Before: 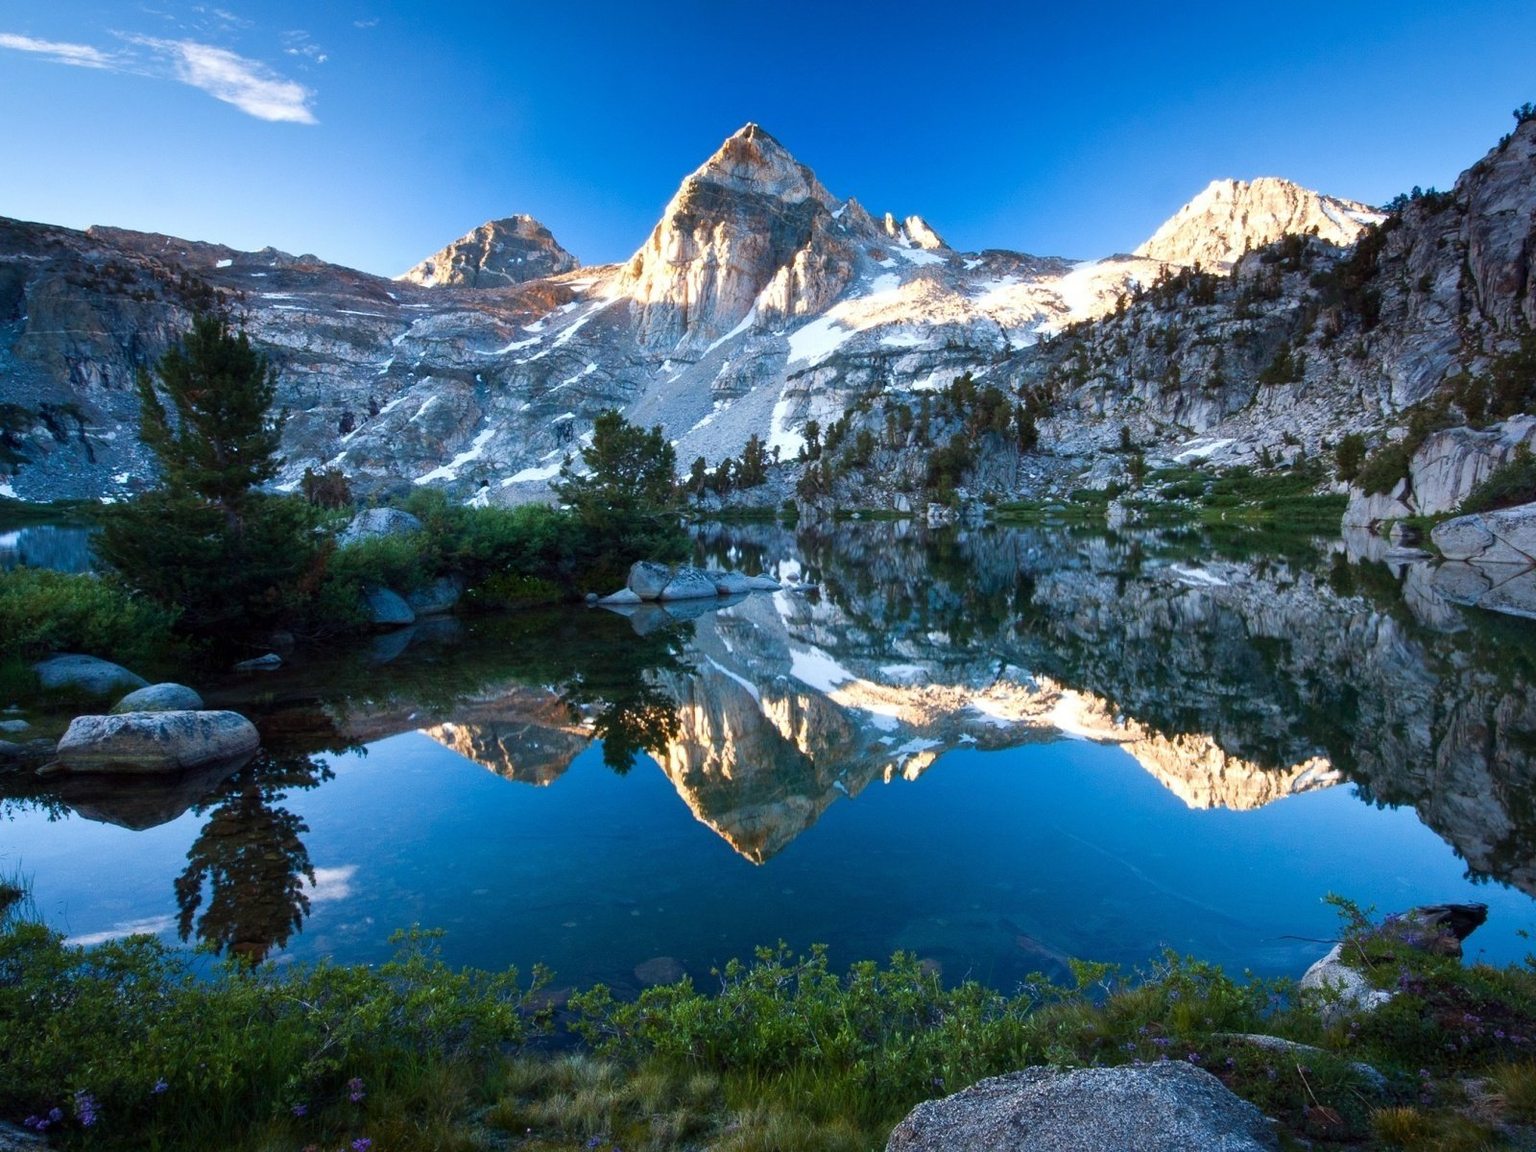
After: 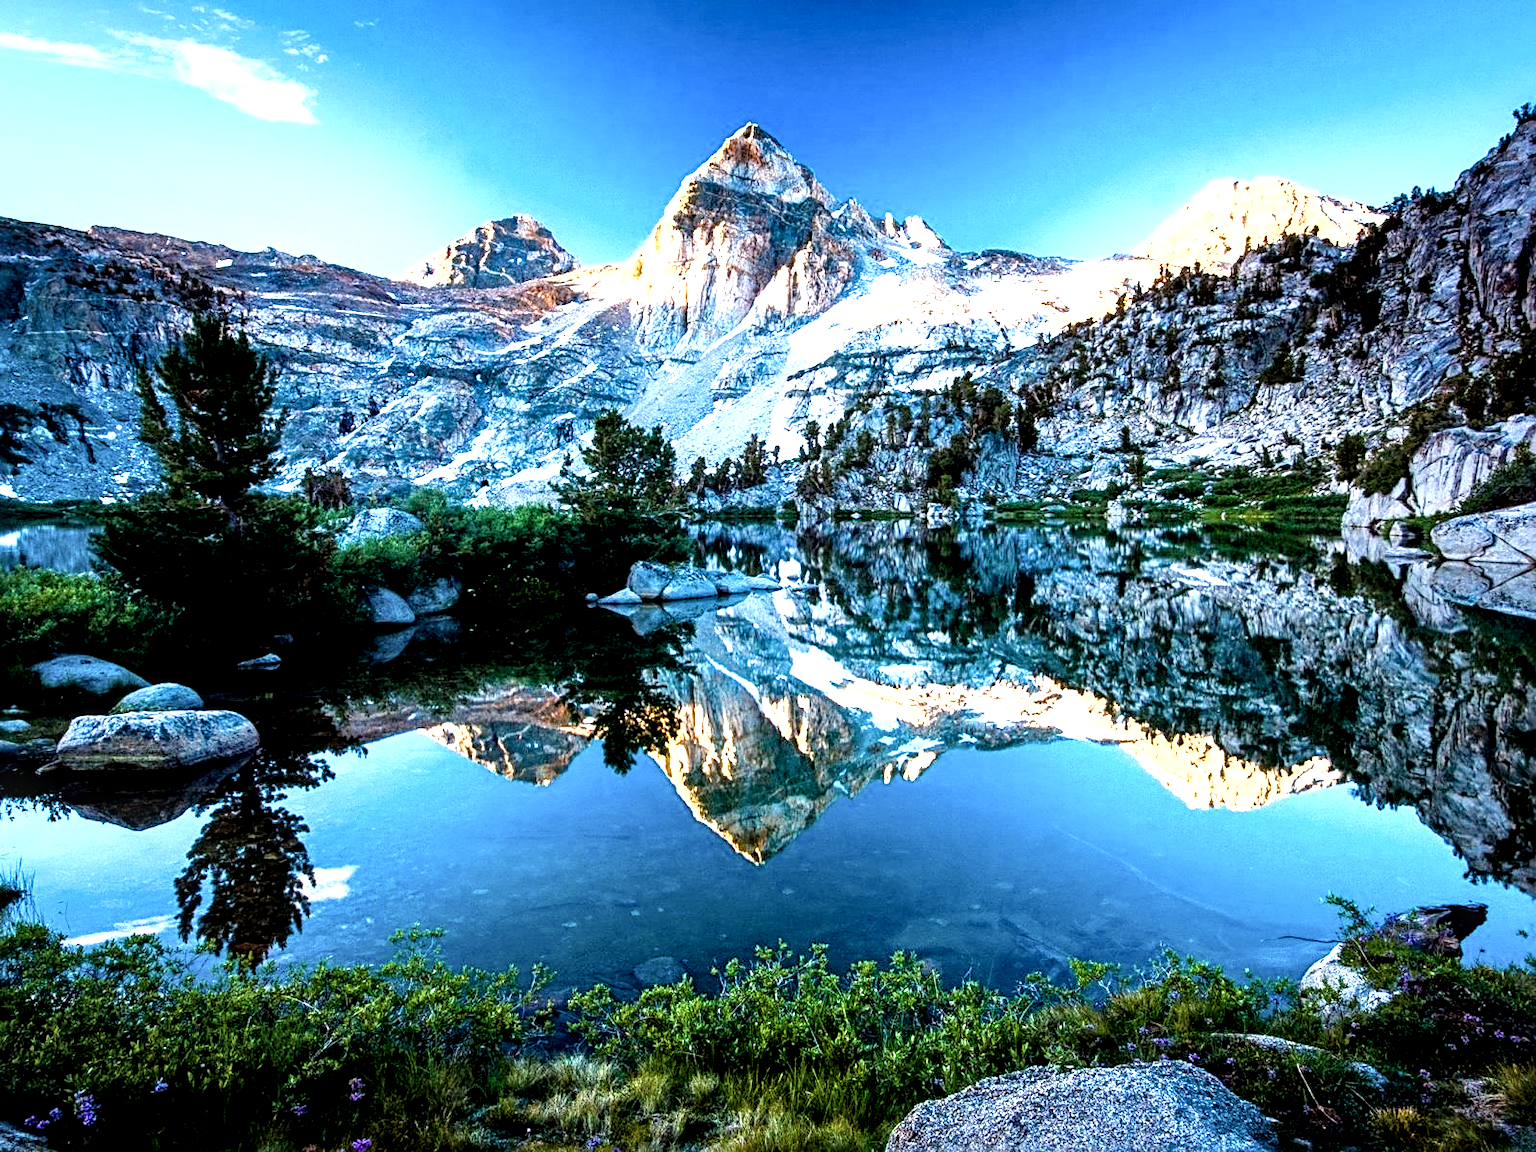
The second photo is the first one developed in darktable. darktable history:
filmic rgb: black relative exposure -7.65 EV, white relative exposure 4.56 EV, hardness 3.61, color science v6 (2022)
contrast brightness saturation: contrast 0.071, brightness 0.073, saturation 0.183
tone curve: curves: ch0 [(0, 0) (0.003, 0.028) (0.011, 0.028) (0.025, 0.026) (0.044, 0.036) (0.069, 0.06) (0.1, 0.101) (0.136, 0.15) (0.177, 0.203) (0.224, 0.271) (0.277, 0.345) (0.335, 0.422) (0.399, 0.515) (0.468, 0.611) (0.543, 0.716) (0.623, 0.826) (0.709, 0.942) (0.801, 0.992) (0.898, 1) (1, 1)], color space Lab, independent channels, preserve colors none
sharpen: radius 3.101
tone equalizer: -8 EV 0.001 EV, -7 EV -0.003 EV, -6 EV 0.003 EV, -5 EV -0.038 EV, -4 EV -0.155 EV, -3 EV -0.172 EV, -2 EV 0.22 EV, -1 EV 0.705 EV, +0 EV 0.464 EV, smoothing diameter 2.1%, edges refinement/feathering 19.78, mask exposure compensation -1.57 EV, filter diffusion 5
local contrast: highlights 63%, shadows 54%, detail 169%, midtone range 0.515
color balance rgb: perceptual saturation grading › global saturation 19.997%, perceptual saturation grading › highlights -25.909%, perceptual saturation grading › shadows 49.262%, global vibrance 20%
